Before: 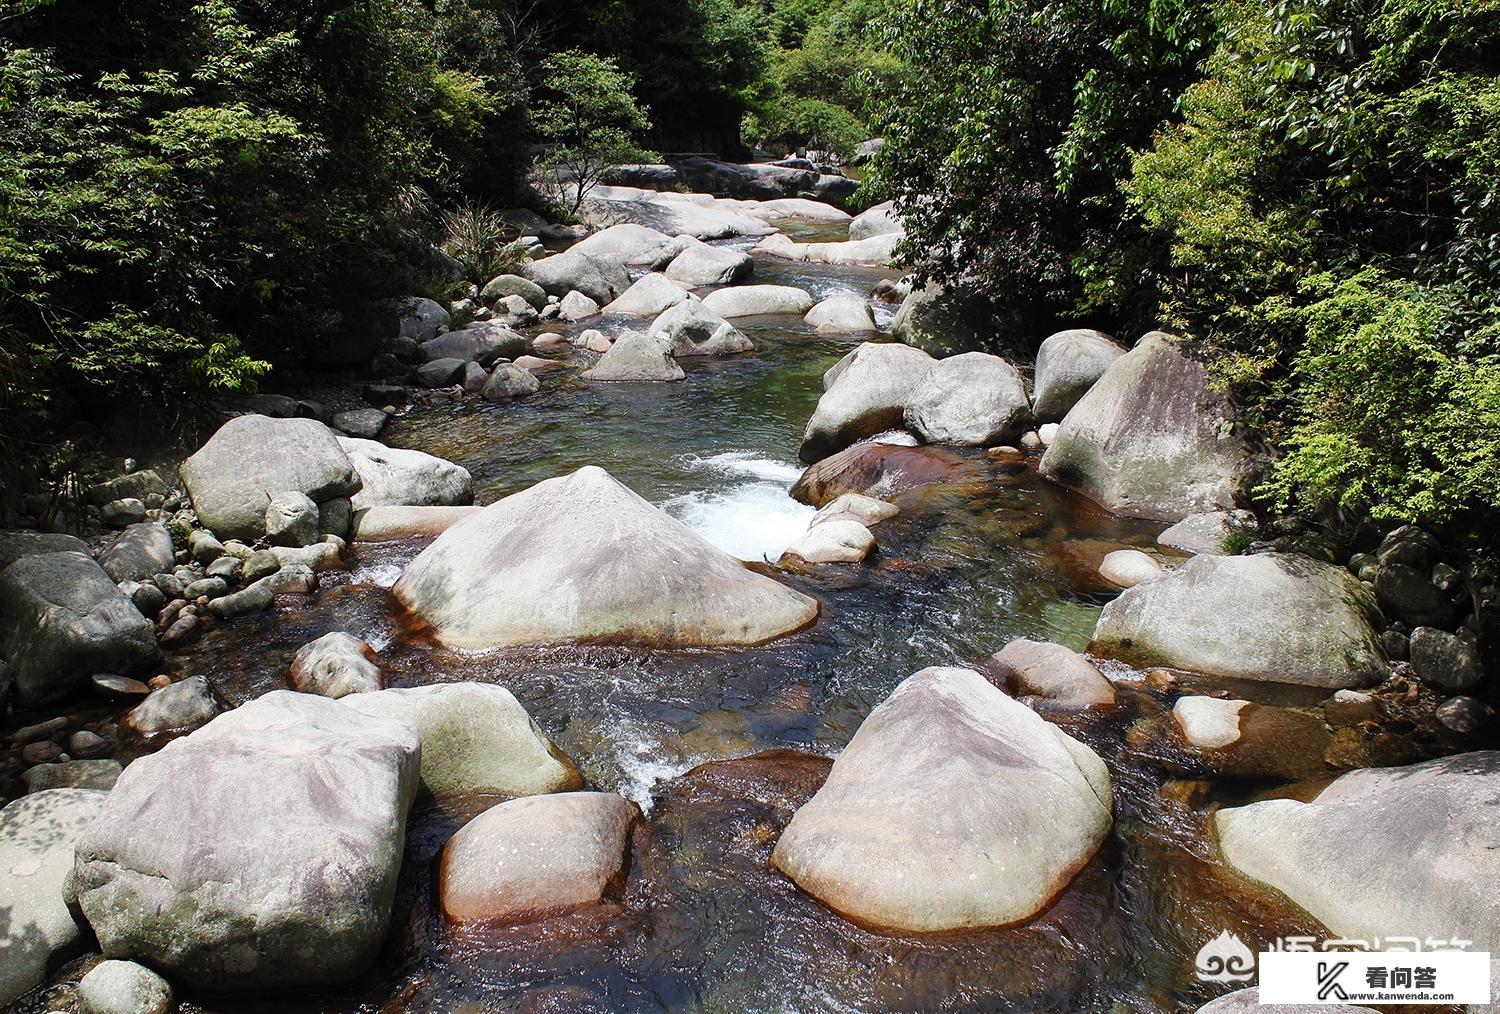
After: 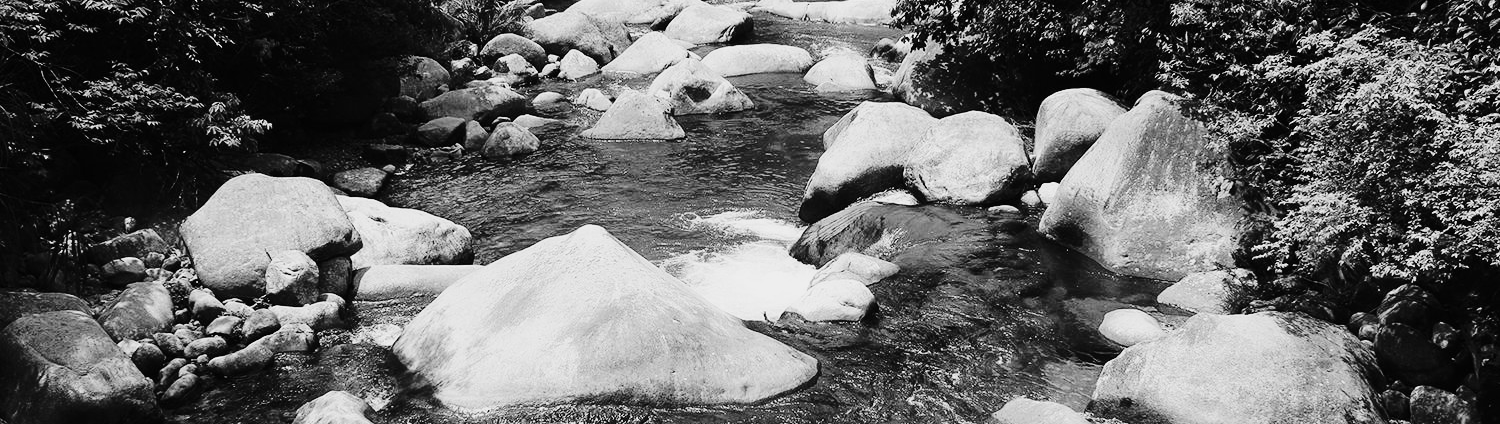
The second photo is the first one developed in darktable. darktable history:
monochrome: on, module defaults
crop and rotate: top 23.84%, bottom 34.294%
tone curve: curves: ch0 [(0, 0.006) (0.184, 0.117) (0.405, 0.46) (0.456, 0.528) (0.634, 0.728) (0.877, 0.89) (0.984, 0.935)]; ch1 [(0, 0) (0.443, 0.43) (0.492, 0.489) (0.566, 0.579) (0.595, 0.625) (0.608, 0.667) (0.65, 0.729) (1, 1)]; ch2 [(0, 0) (0.33, 0.301) (0.421, 0.443) (0.447, 0.489) (0.495, 0.505) (0.537, 0.583) (0.586, 0.591) (0.663, 0.686) (1, 1)], color space Lab, independent channels, preserve colors none
